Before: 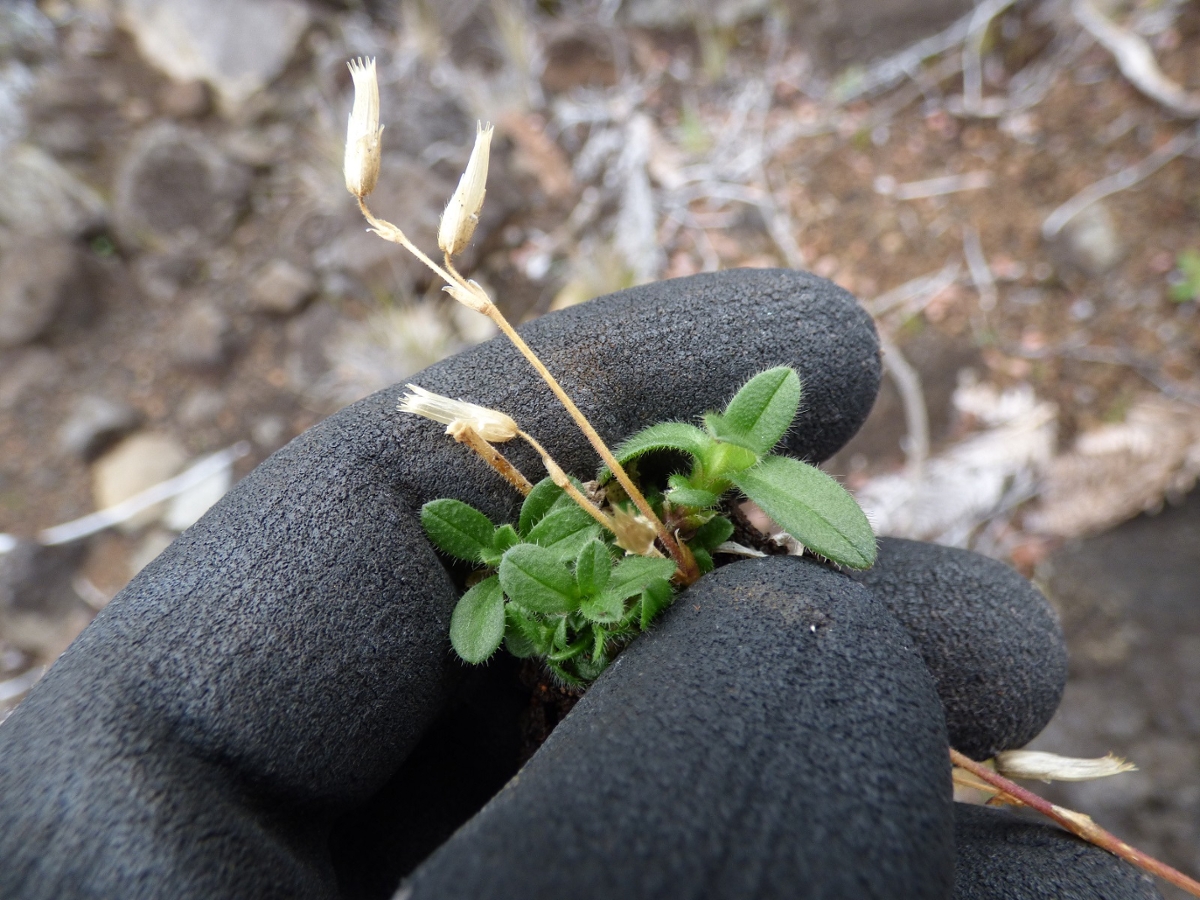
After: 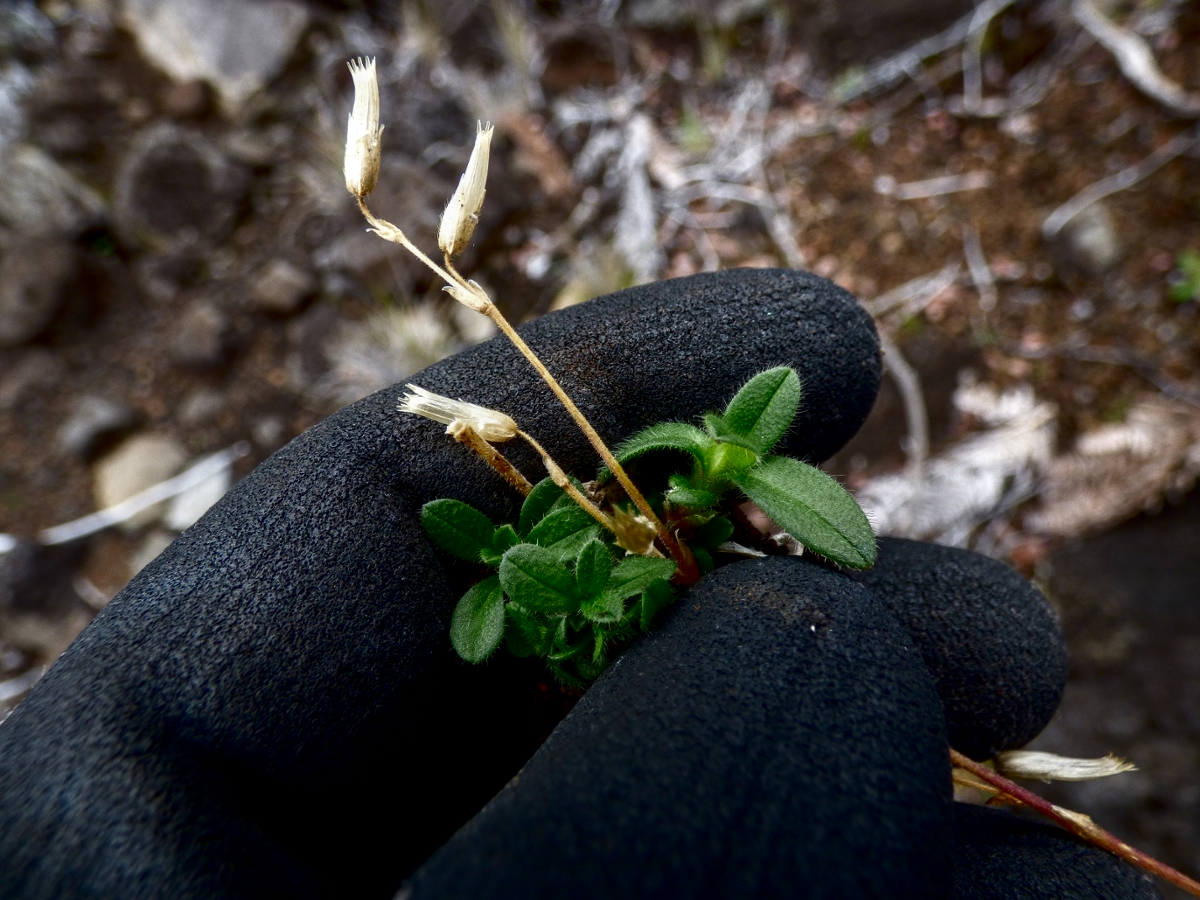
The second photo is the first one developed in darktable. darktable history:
contrast brightness saturation: contrast 0.094, brightness -0.592, saturation 0.166
local contrast: on, module defaults
